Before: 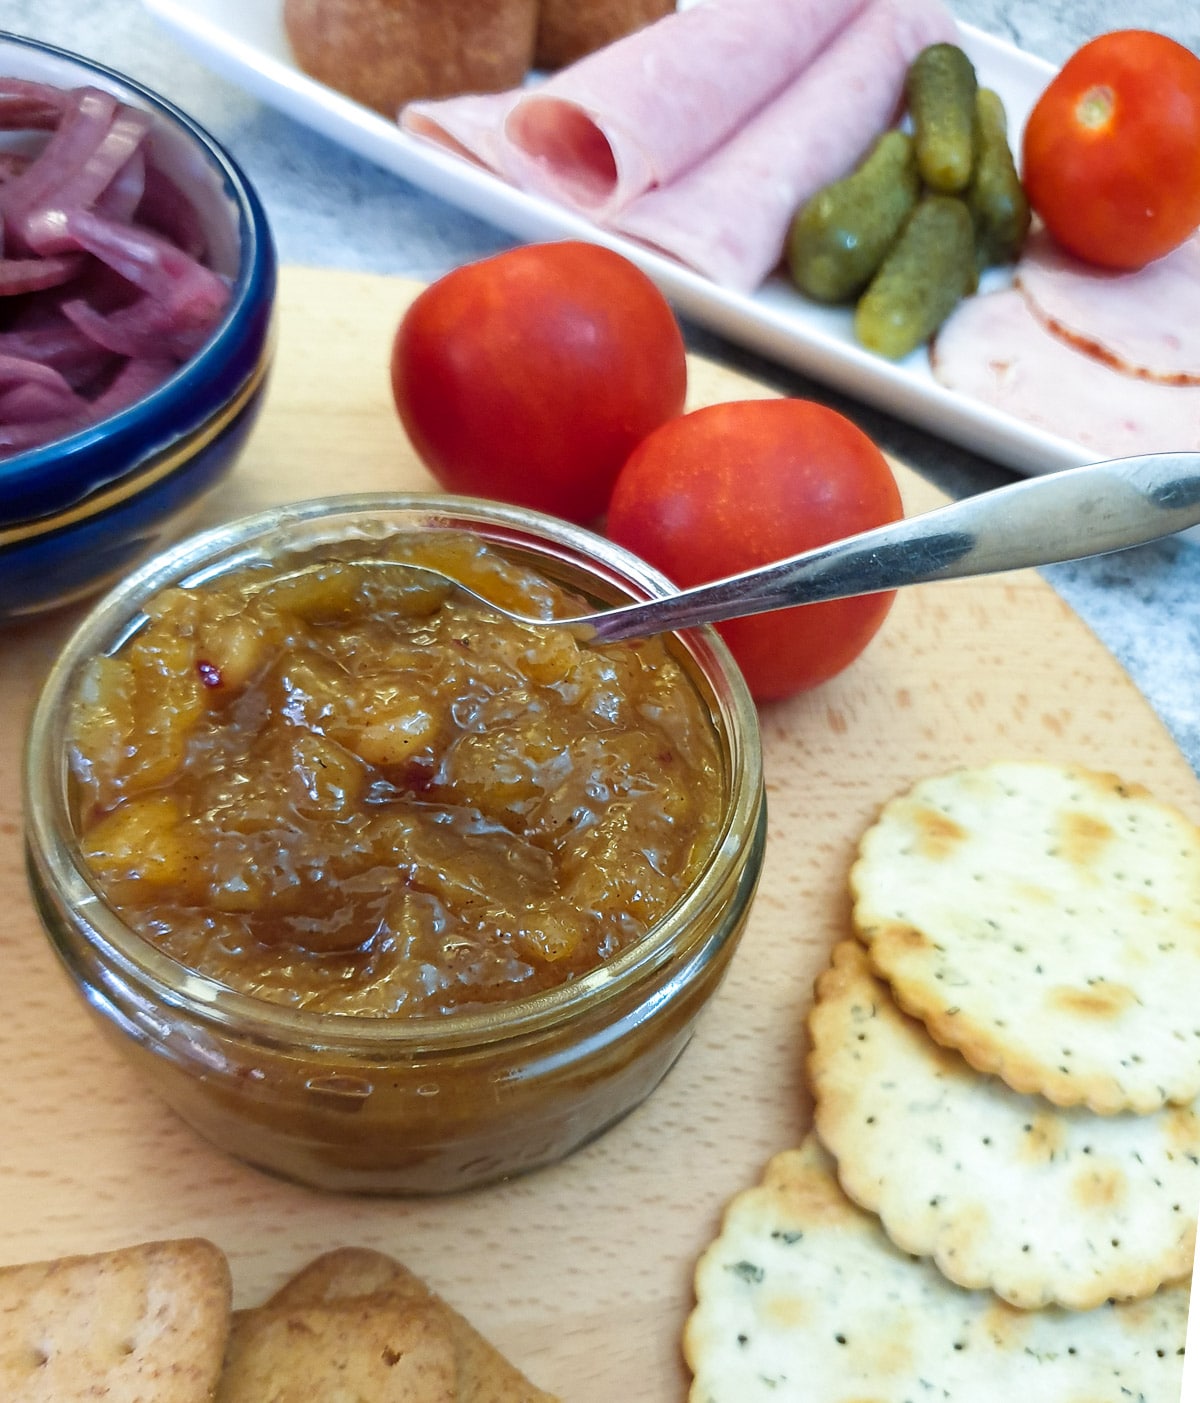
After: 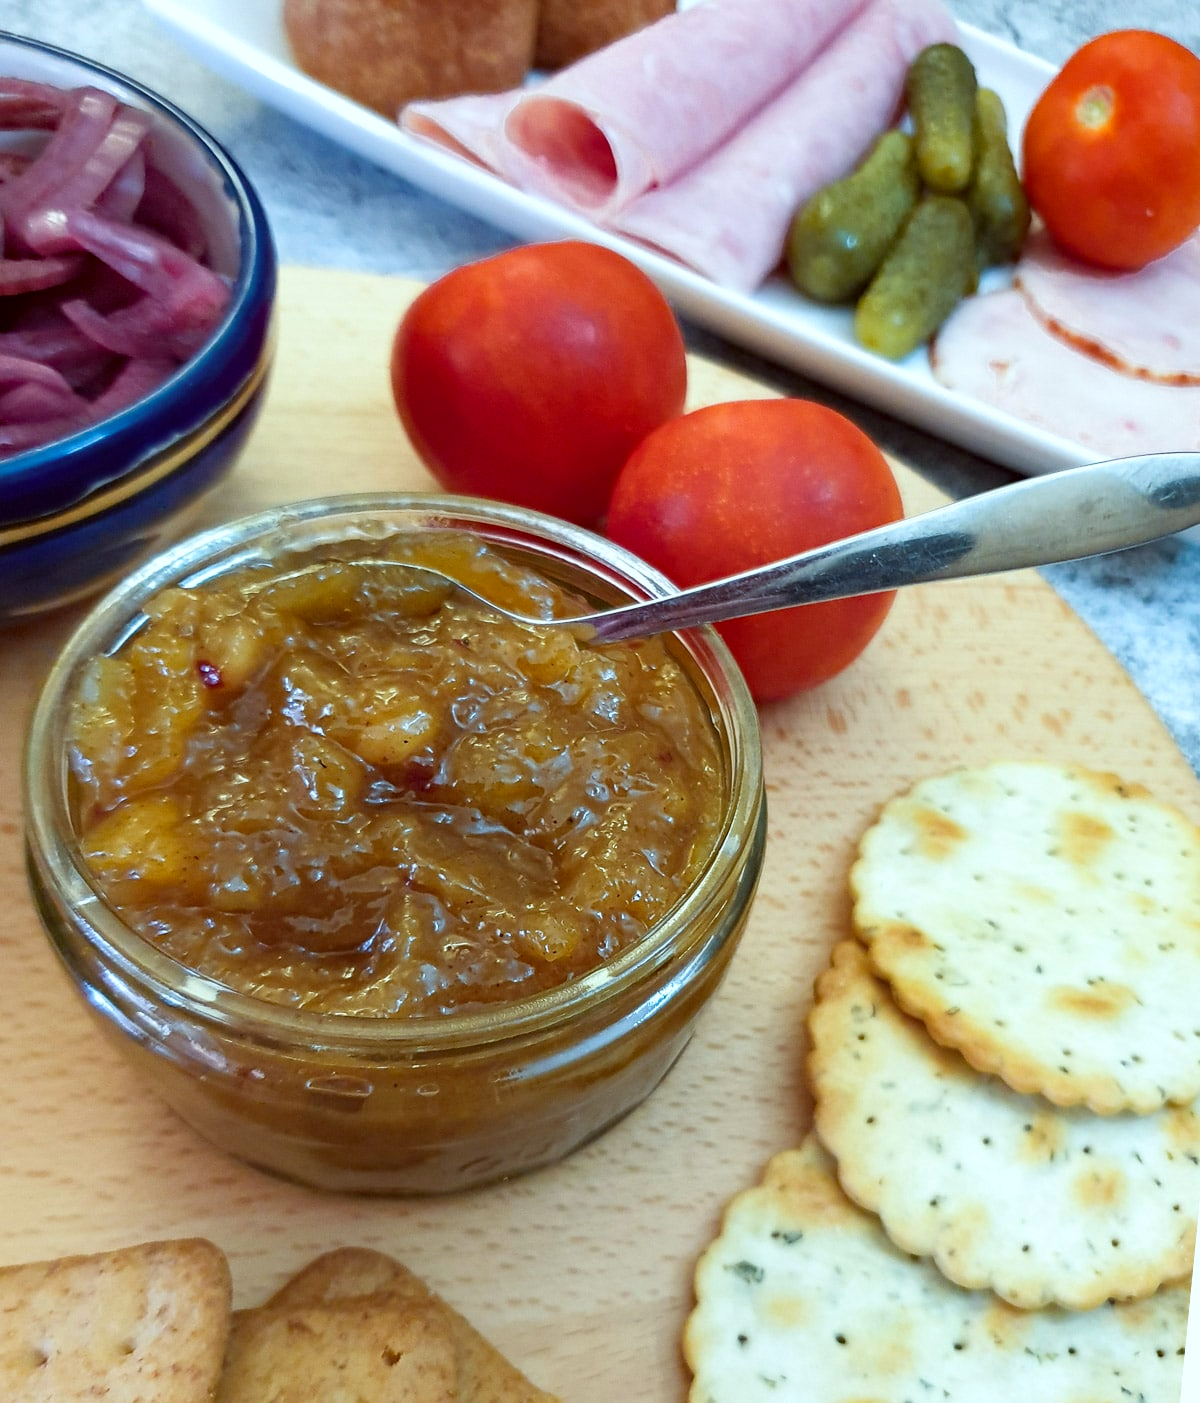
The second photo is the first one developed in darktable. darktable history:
color correction: highlights a* -5.08, highlights b* -4.22, shadows a* 3.95, shadows b* 4.31
haze removal: compatibility mode true, adaptive false
